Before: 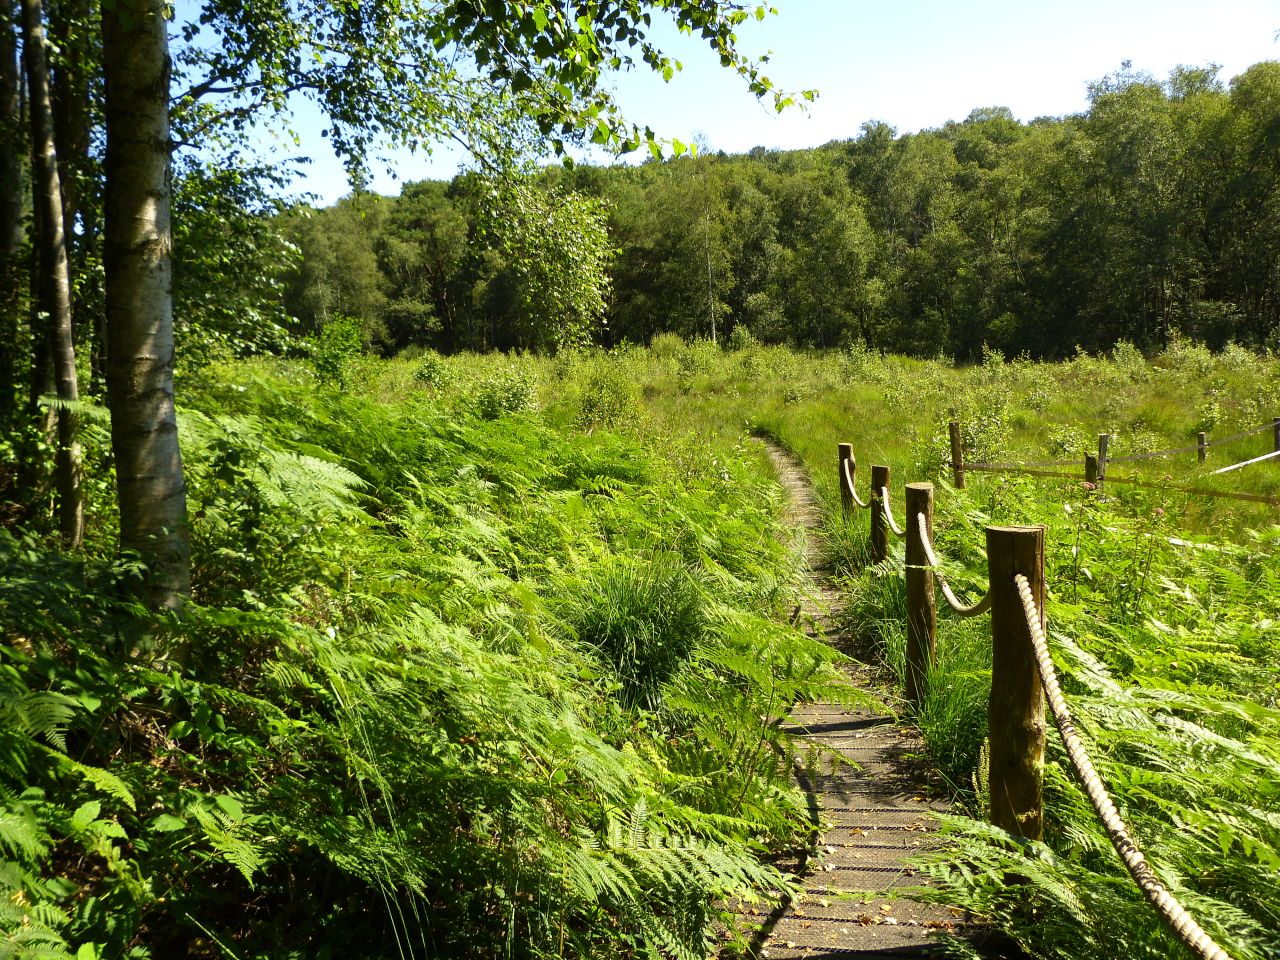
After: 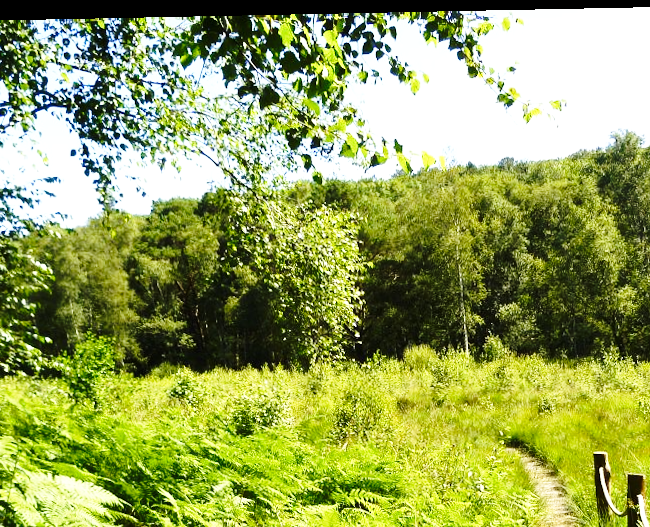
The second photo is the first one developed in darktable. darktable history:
tone equalizer: -8 EV -0.417 EV, -7 EV -0.389 EV, -6 EV -0.333 EV, -5 EV -0.222 EV, -3 EV 0.222 EV, -2 EV 0.333 EV, -1 EV 0.389 EV, +0 EV 0.417 EV, edges refinement/feathering 500, mask exposure compensation -1.57 EV, preserve details no
crop: left 19.556%, right 30.401%, bottom 46.458%
base curve: curves: ch0 [(0, 0) (0.028, 0.03) (0.121, 0.232) (0.46, 0.748) (0.859, 0.968) (1, 1)], preserve colors none
rotate and perspective: rotation -1.17°, automatic cropping off
